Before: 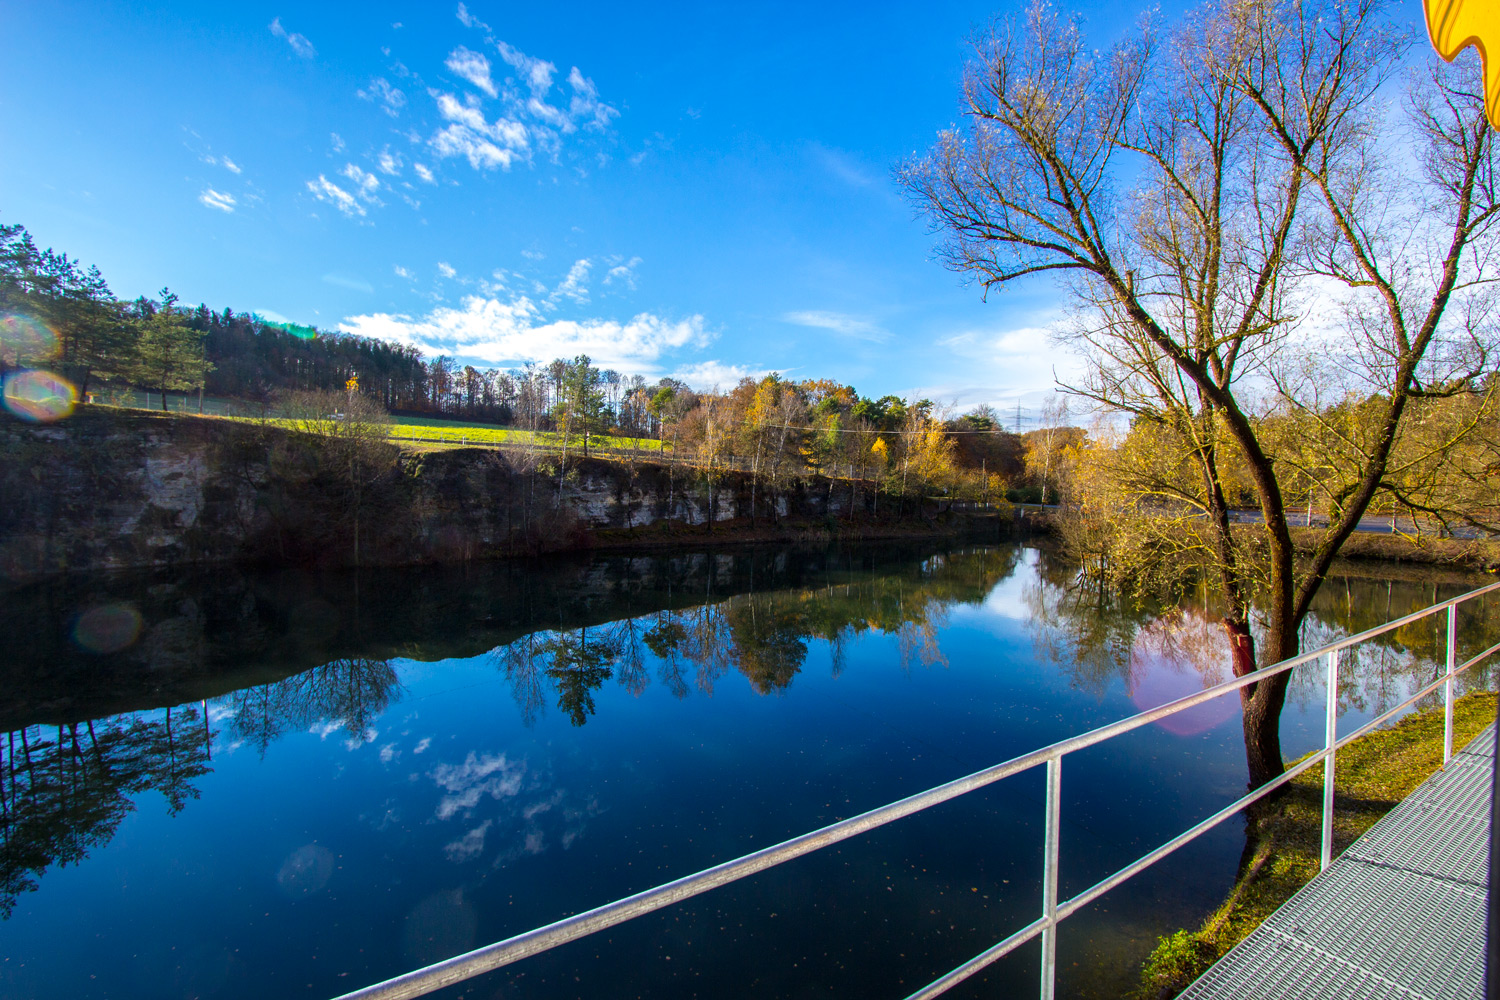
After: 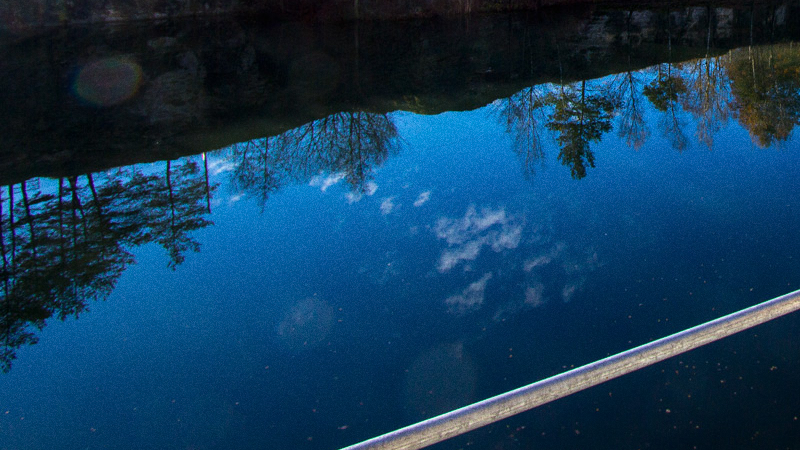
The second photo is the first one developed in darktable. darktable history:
grain: on, module defaults
crop and rotate: top 54.778%, right 46.61%, bottom 0.159%
